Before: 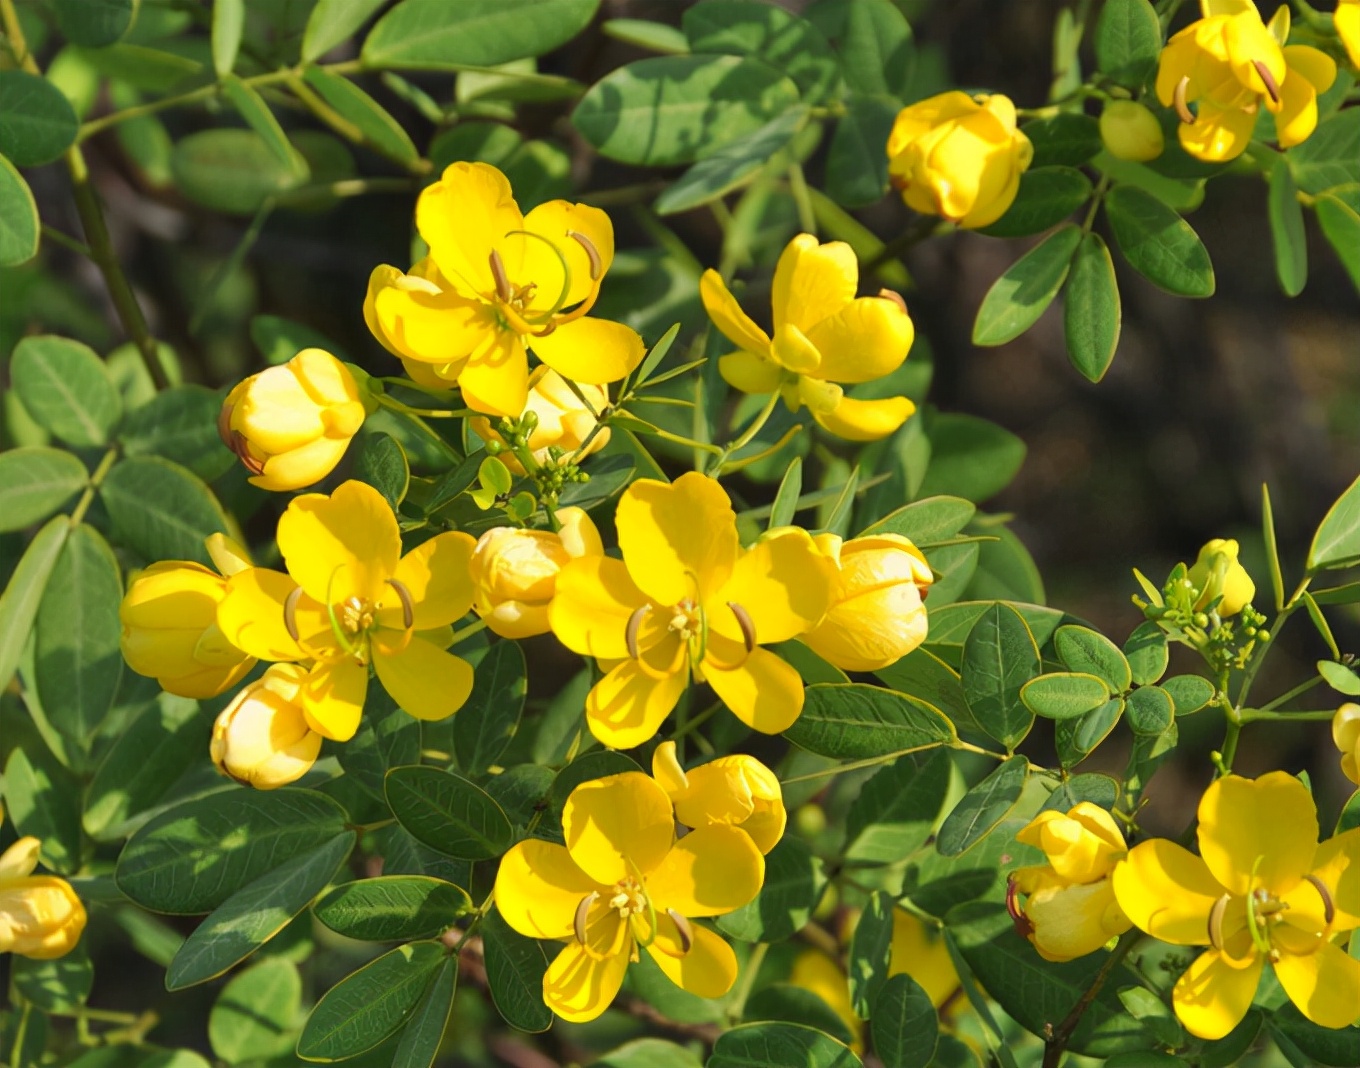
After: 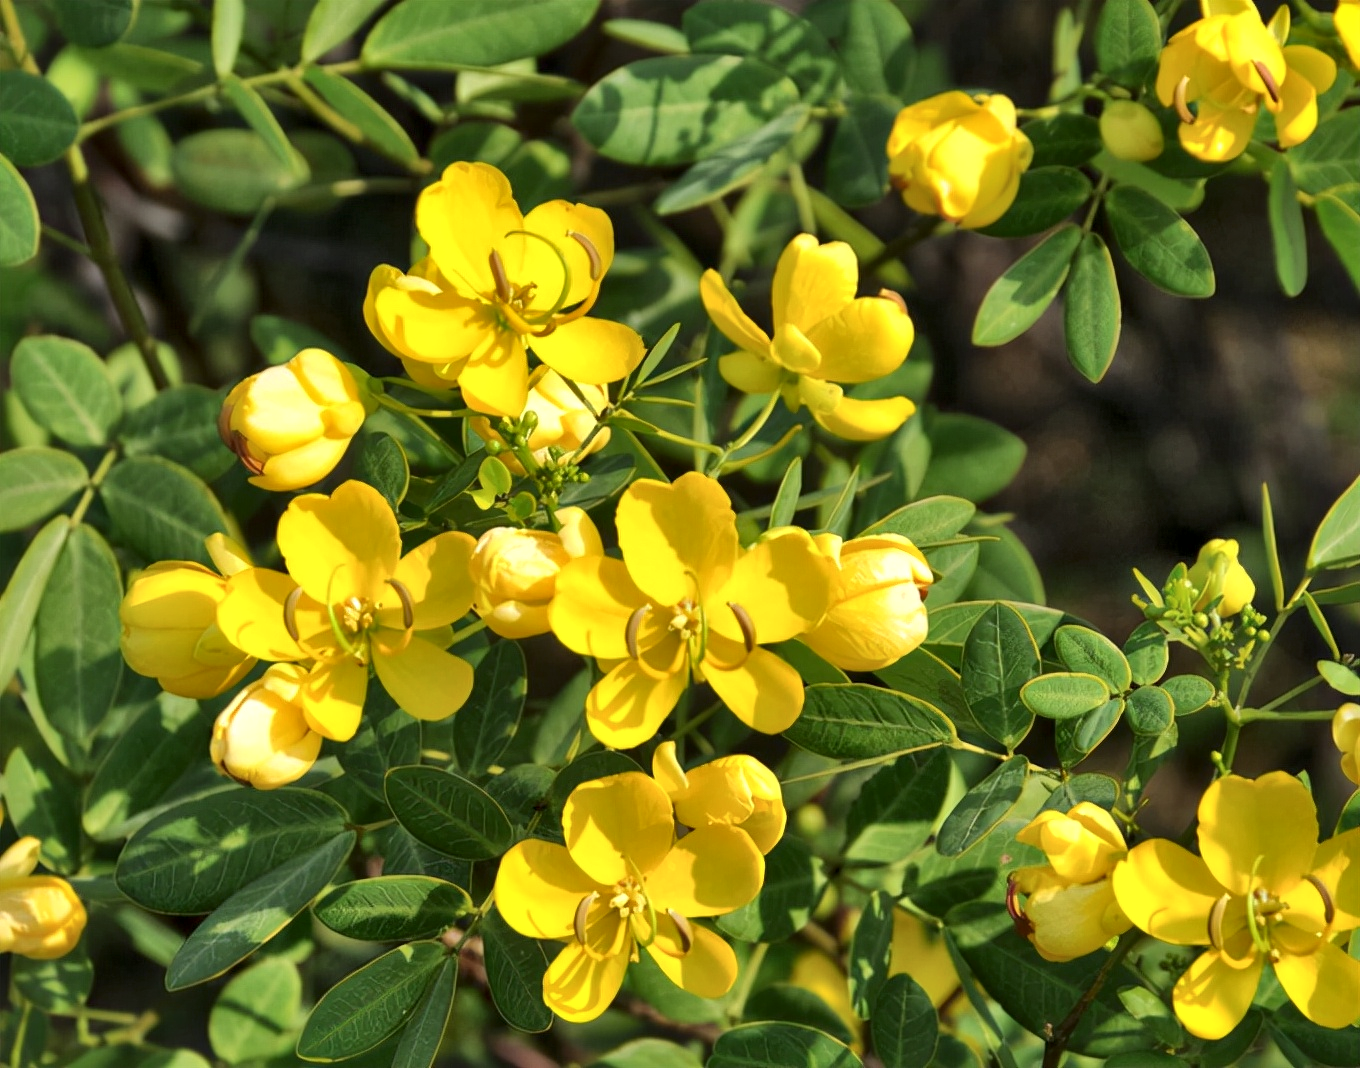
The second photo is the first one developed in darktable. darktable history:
local contrast: mode bilateral grid, contrast 21, coarseness 49, detail 172%, midtone range 0.2
